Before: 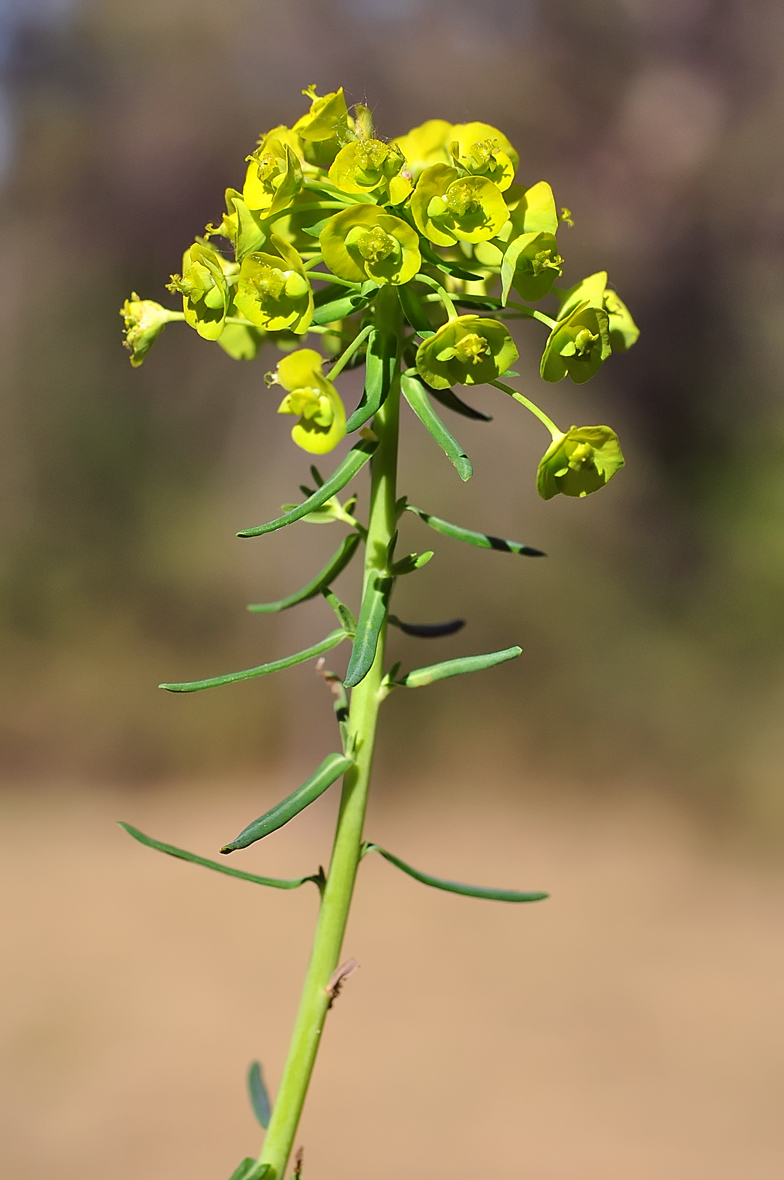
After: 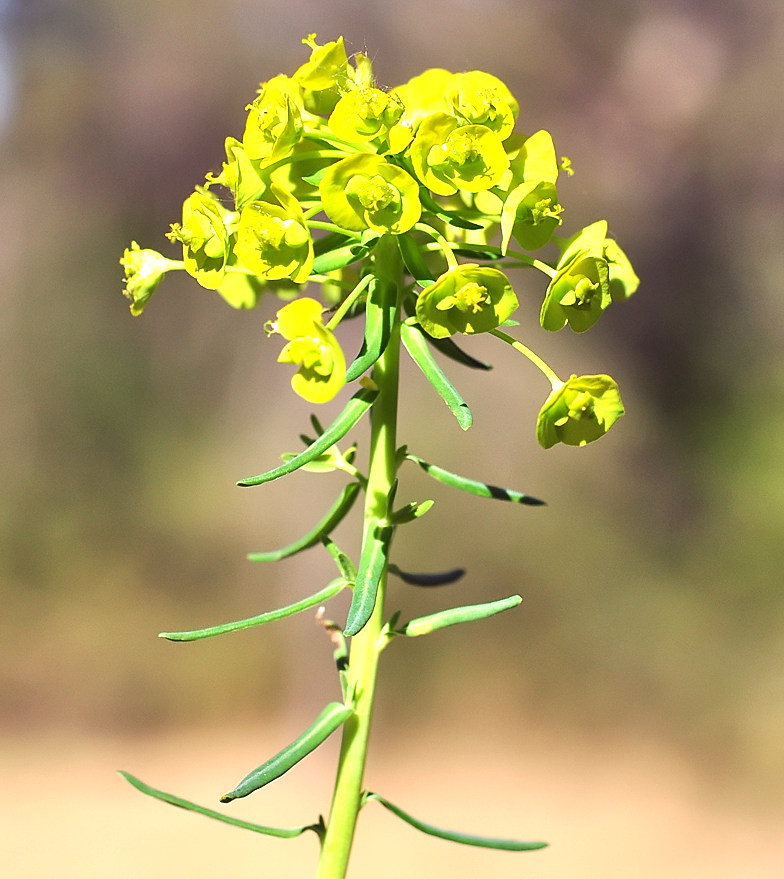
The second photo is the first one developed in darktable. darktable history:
exposure: black level correction 0, exposure 1 EV, compensate highlight preservation false
crop: top 4.324%, bottom 21.109%
